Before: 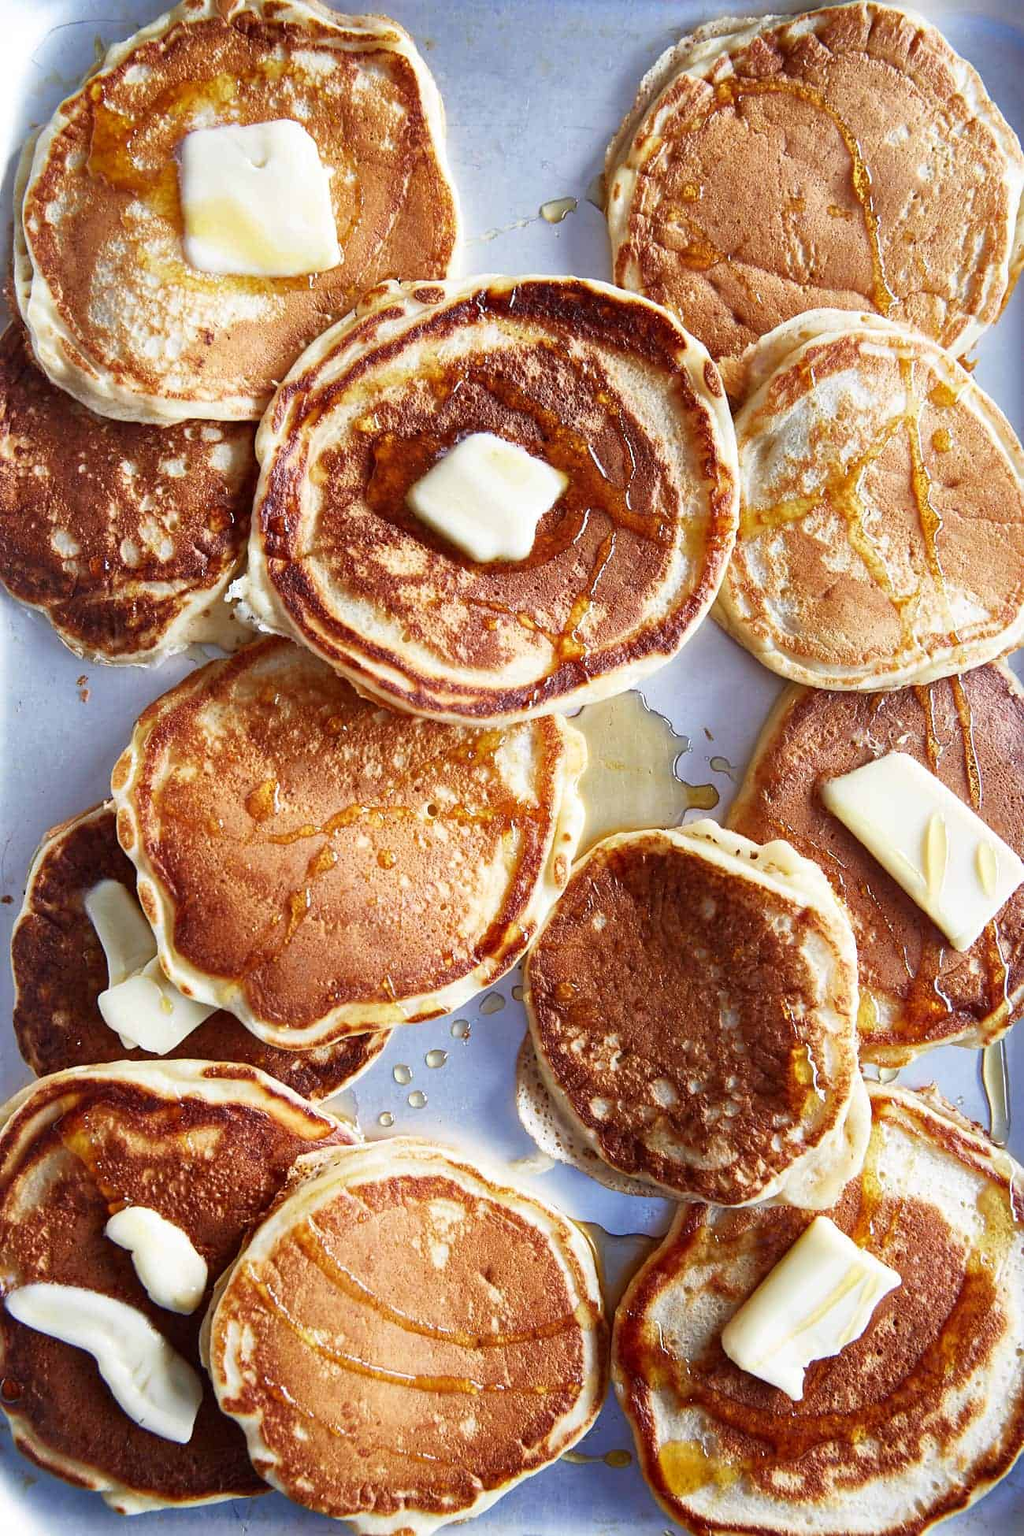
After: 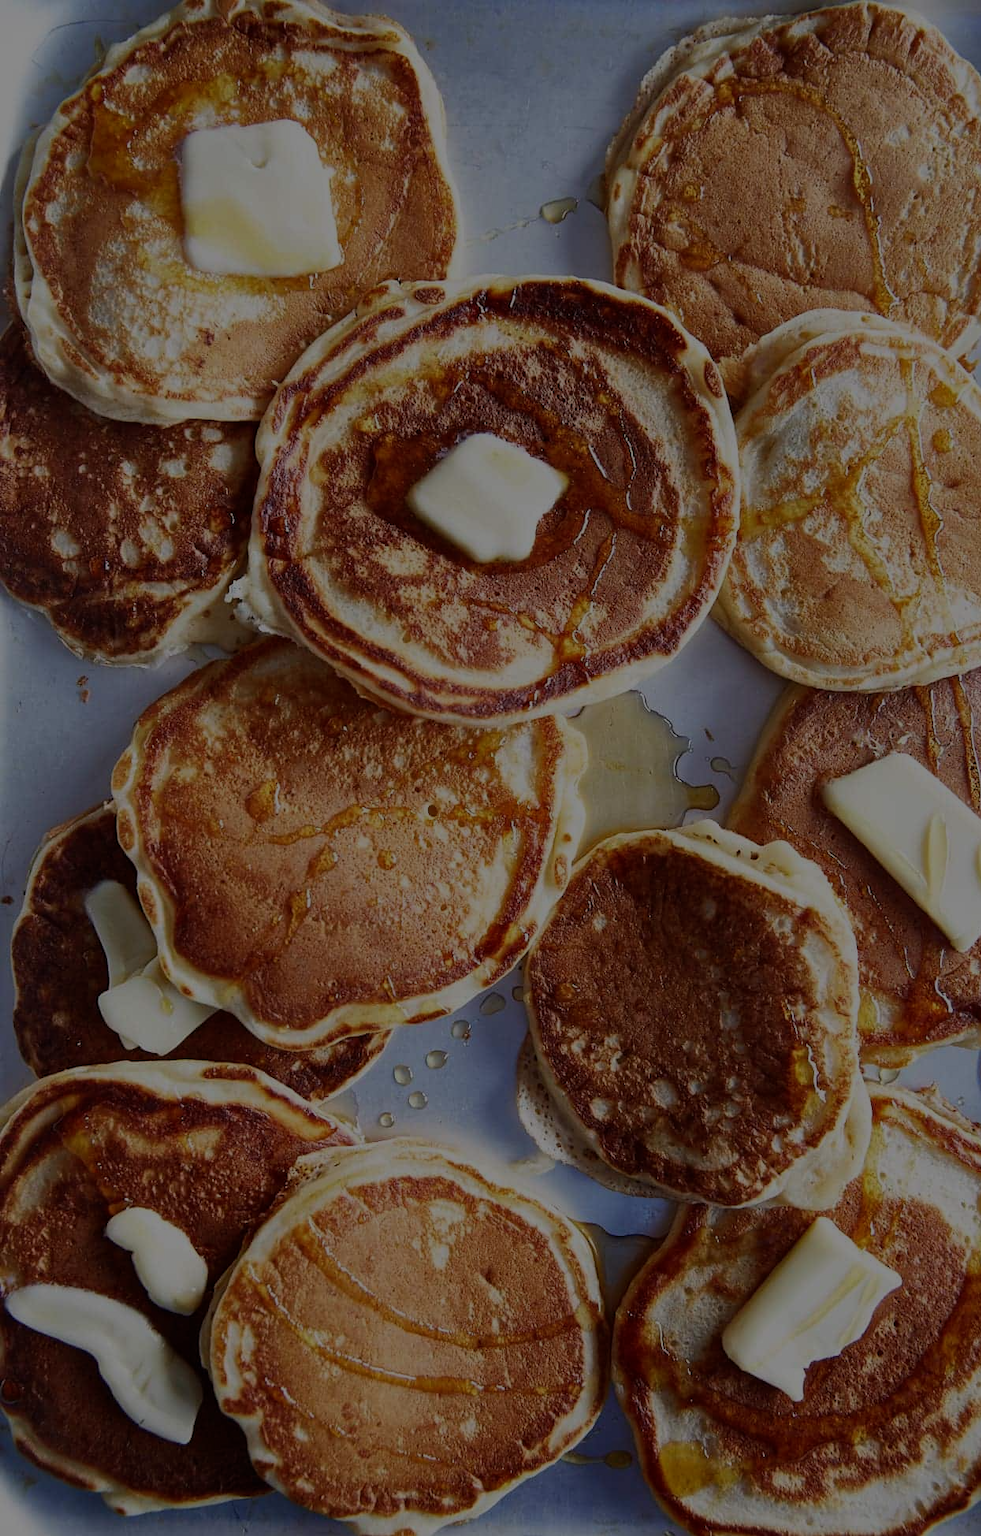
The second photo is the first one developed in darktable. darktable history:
crop: right 4.126%, bottom 0.031%
exposure: exposure -2.002 EV, compensate highlight preservation false
